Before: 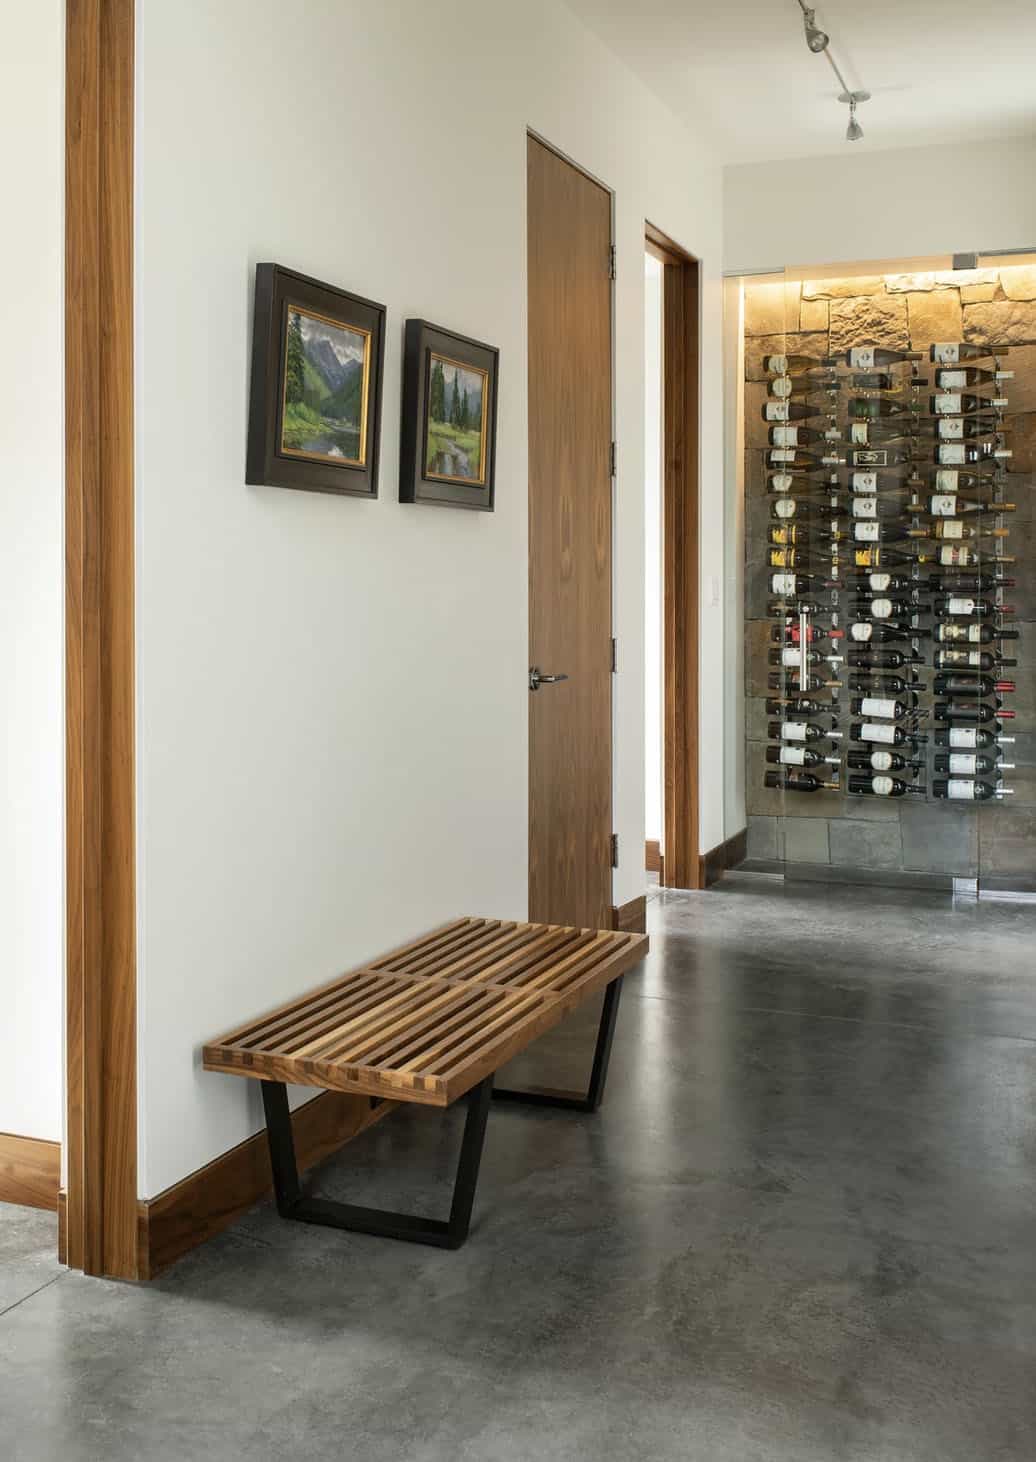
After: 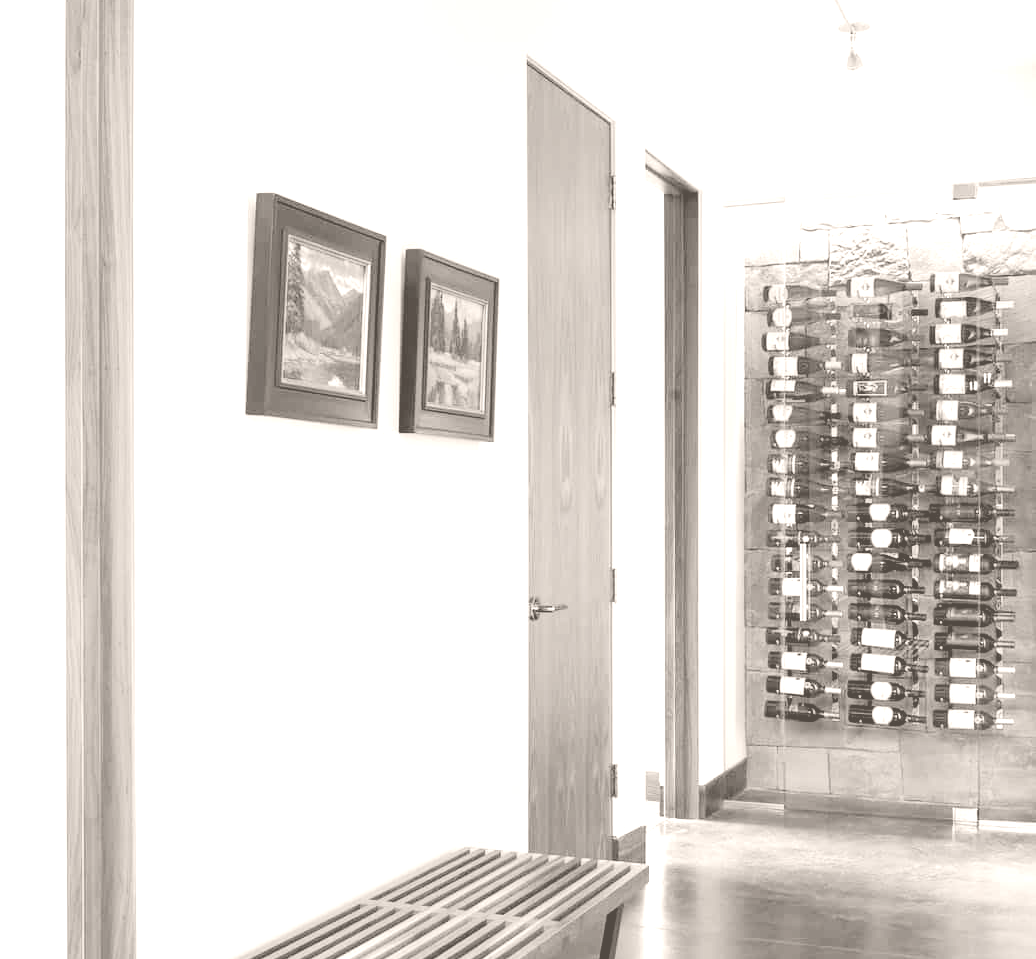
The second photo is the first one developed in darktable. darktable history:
rgb curve: curves: ch0 [(0, 0) (0.175, 0.154) (0.785, 0.663) (1, 1)]
colorize: hue 34.49°, saturation 35.33%, source mix 100%, lightness 55%, version 1
tone equalizer: on, module defaults
color balance rgb: perceptual saturation grading › global saturation 25%, perceptual brilliance grading › mid-tones 10%, perceptual brilliance grading › shadows 15%, global vibrance 20%
exposure: black level correction 0.007, exposure 0.159 EV, compensate highlight preservation false
crop and rotate: top 4.848%, bottom 29.503%
